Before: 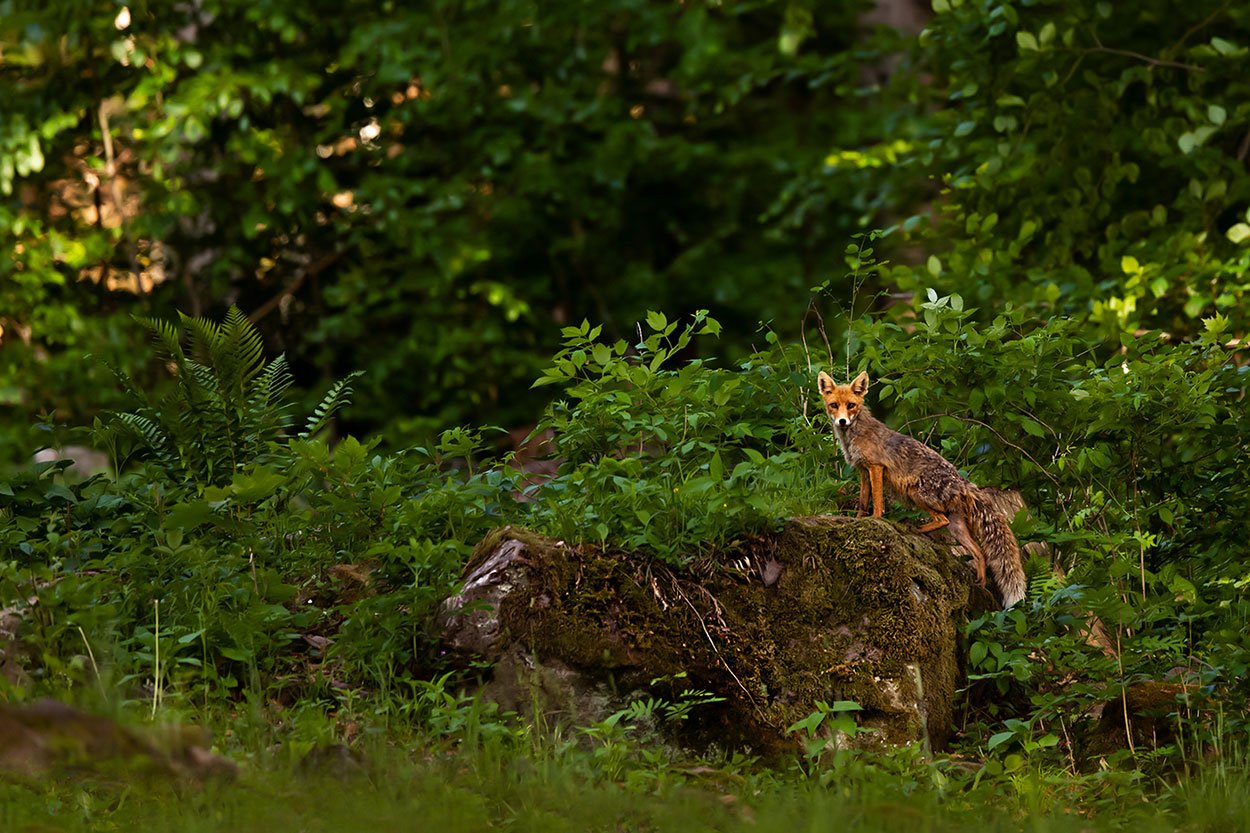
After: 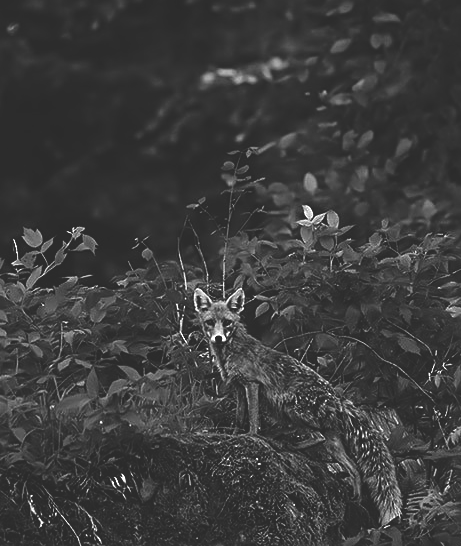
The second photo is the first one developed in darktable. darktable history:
contrast brightness saturation: contrast 0.08, saturation 0.02
rgb curve: curves: ch0 [(0, 0.186) (0.314, 0.284) (0.775, 0.708) (1, 1)], compensate middle gray true, preserve colors none
monochrome: on, module defaults
sharpen: on, module defaults
crop and rotate: left 49.936%, top 10.094%, right 13.136%, bottom 24.256%
white balance: red 0.871, blue 1.249
